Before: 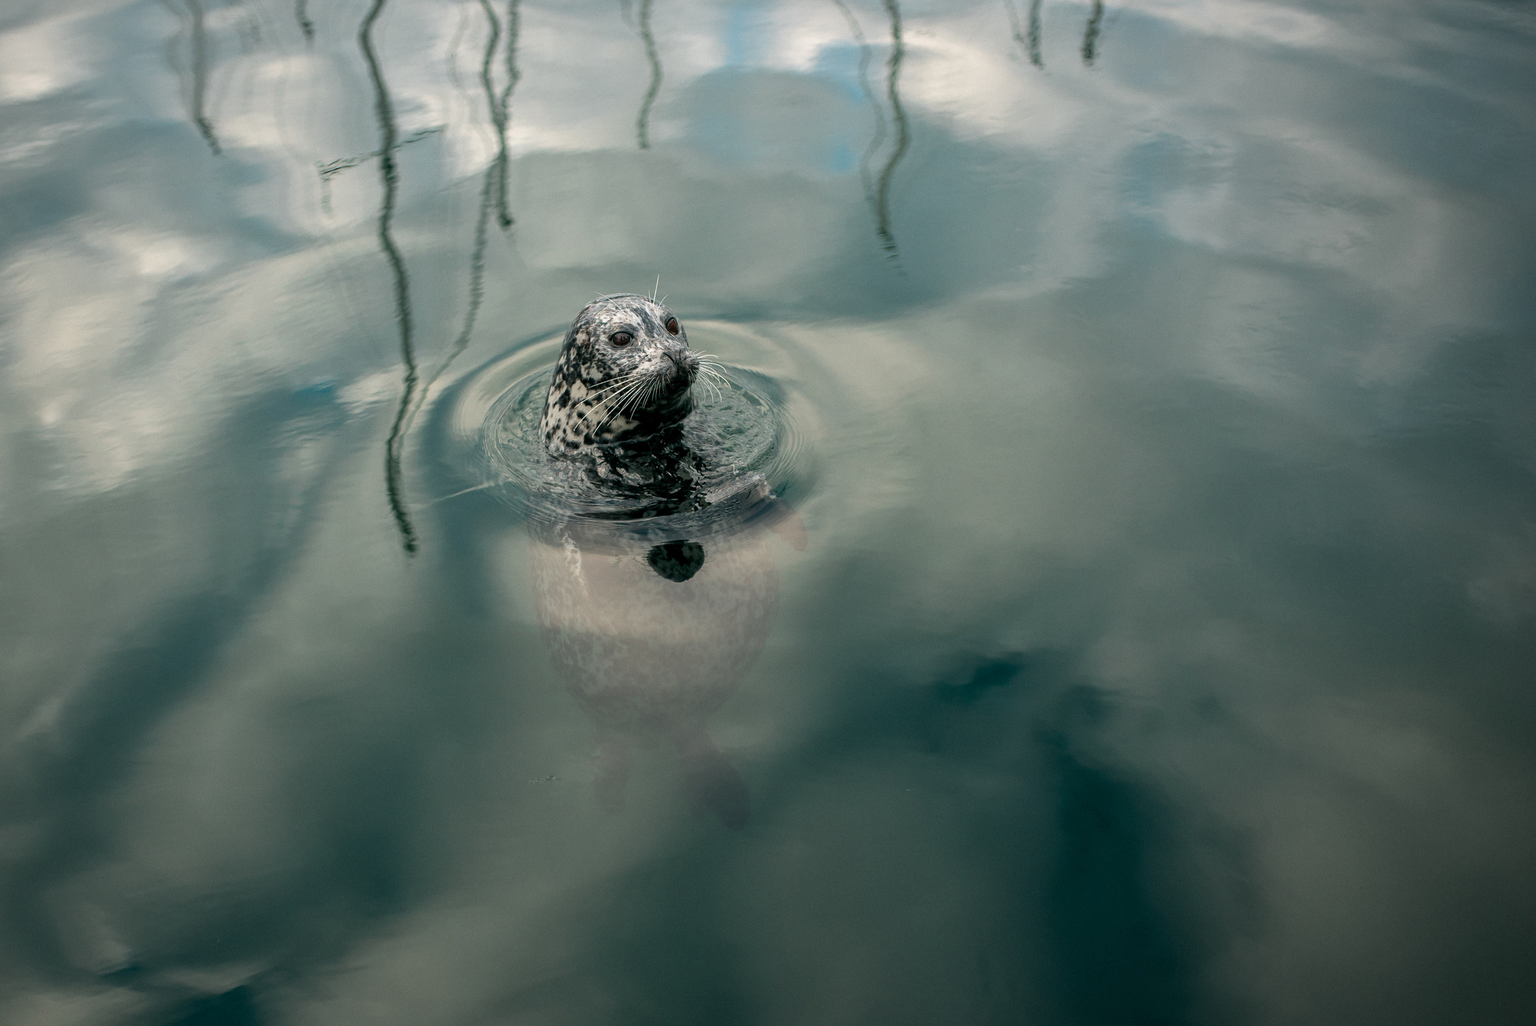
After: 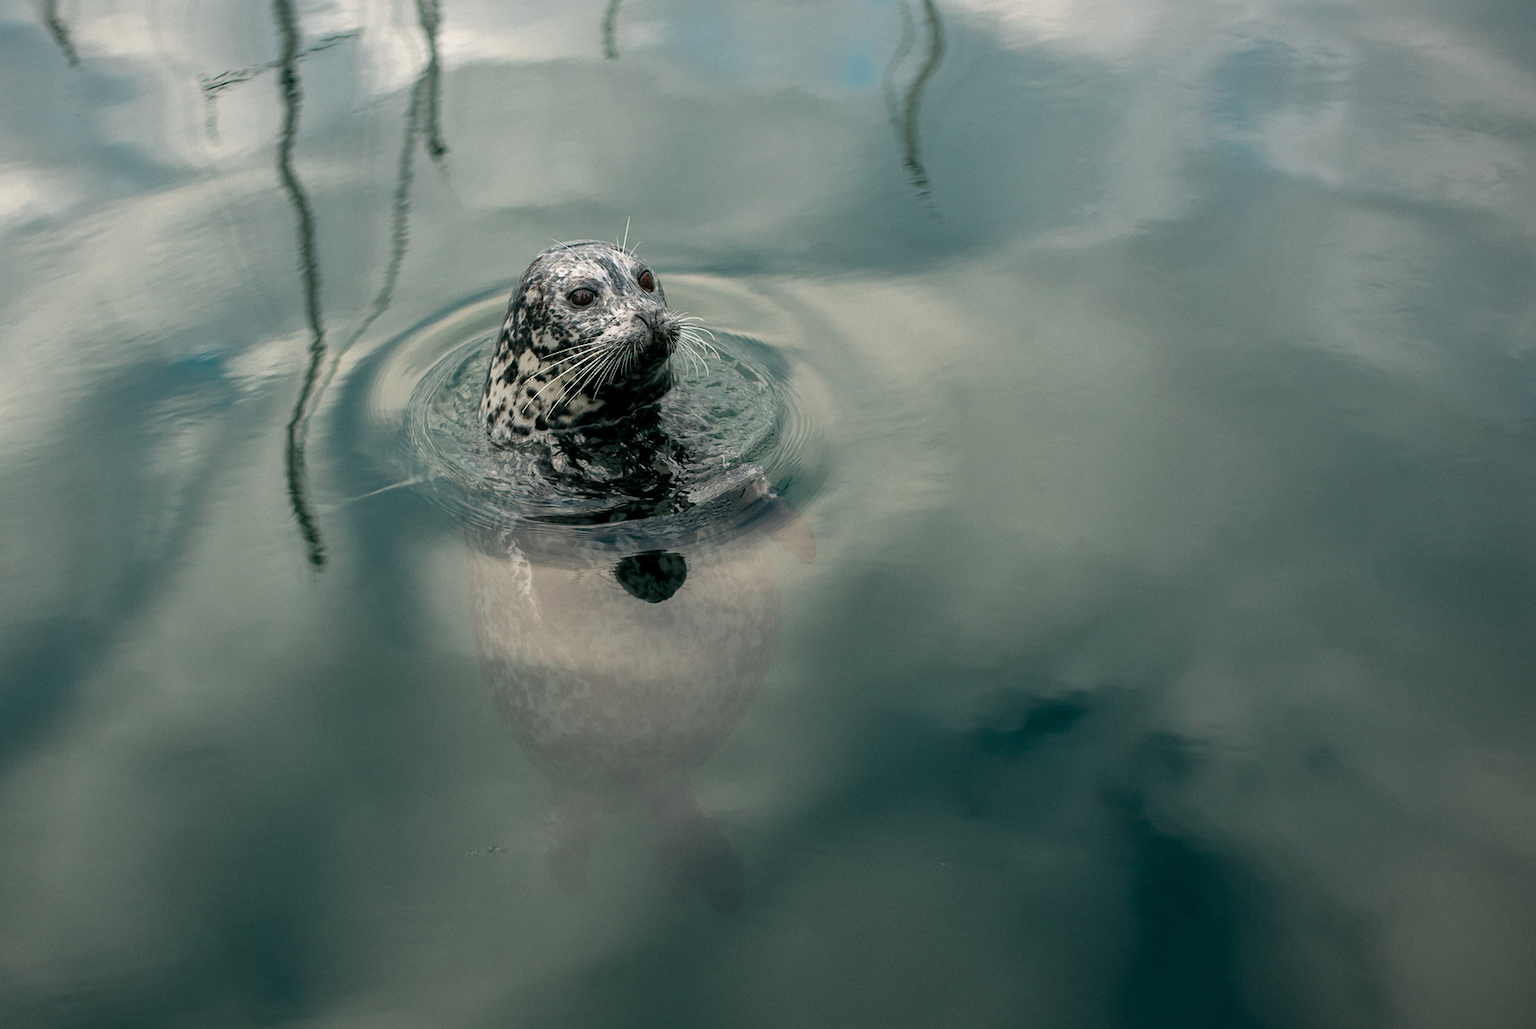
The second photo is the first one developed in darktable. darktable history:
crop and rotate: left 10.33%, top 9.991%, right 10.078%, bottom 10.108%
